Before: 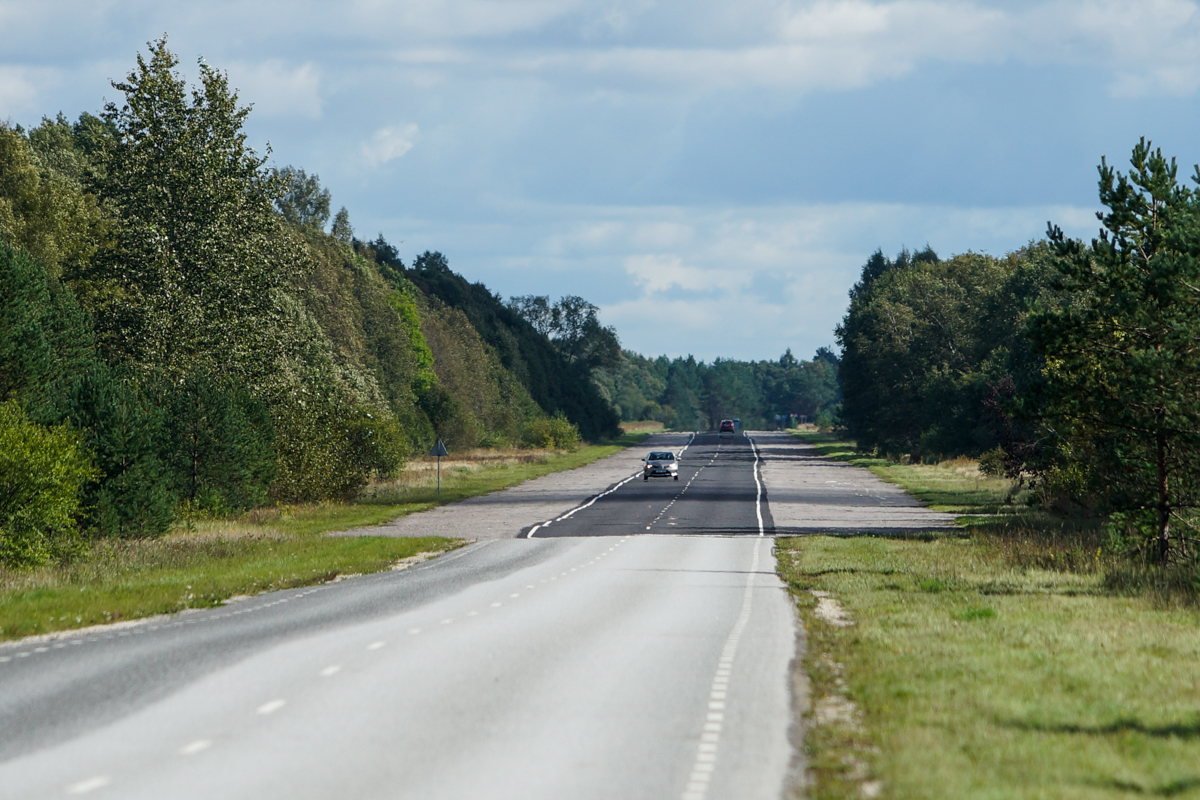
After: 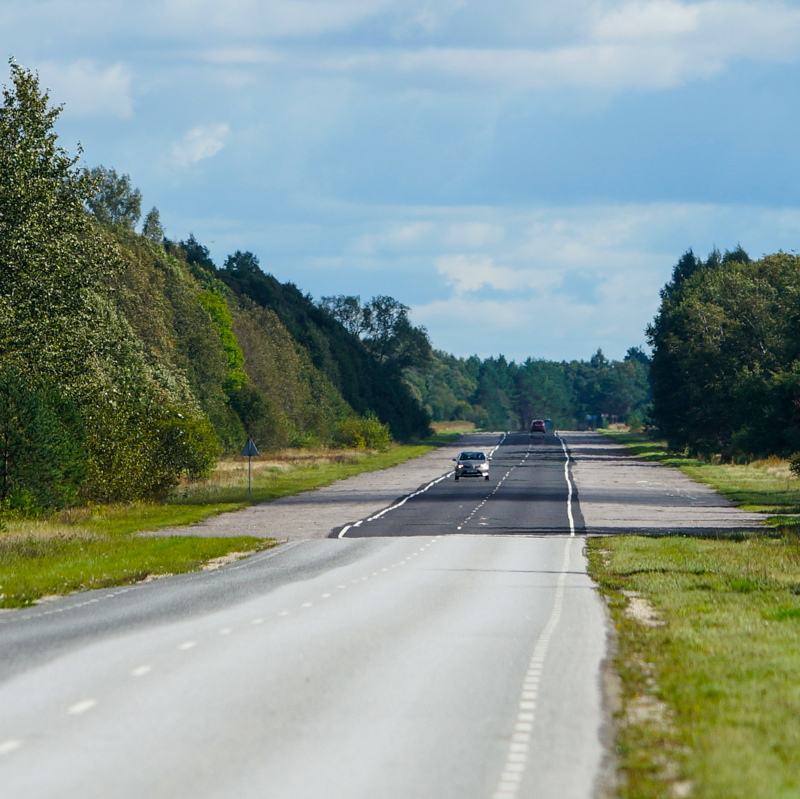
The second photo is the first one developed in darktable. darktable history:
color balance rgb: perceptual saturation grading › global saturation 20%, global vibrance 20%
crop and rotate: left 15.754%, right 17.579%
